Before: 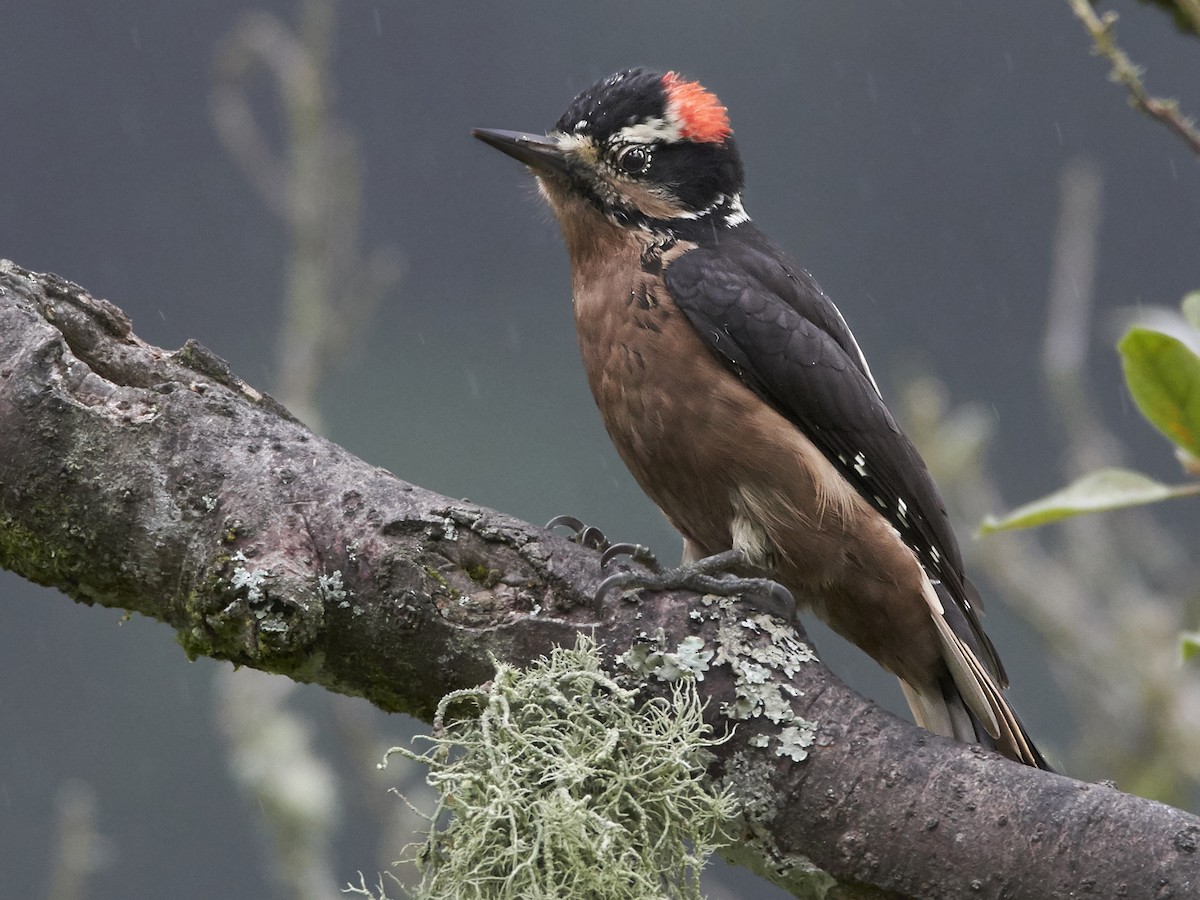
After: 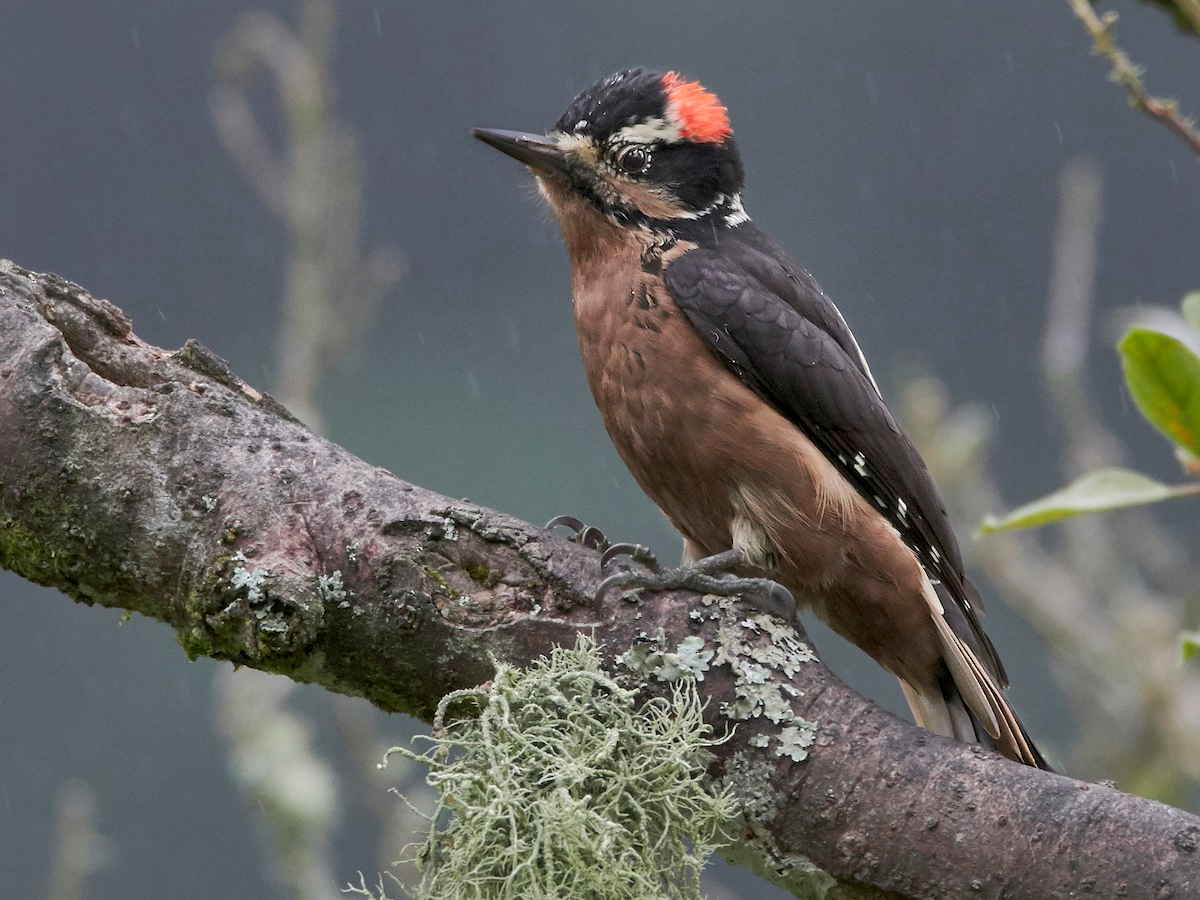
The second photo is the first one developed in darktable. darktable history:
local contrast: highlights 101%, shadows 101%, detail 119%, midtone range 0.2
shadows and highlights: highlights -59.99
